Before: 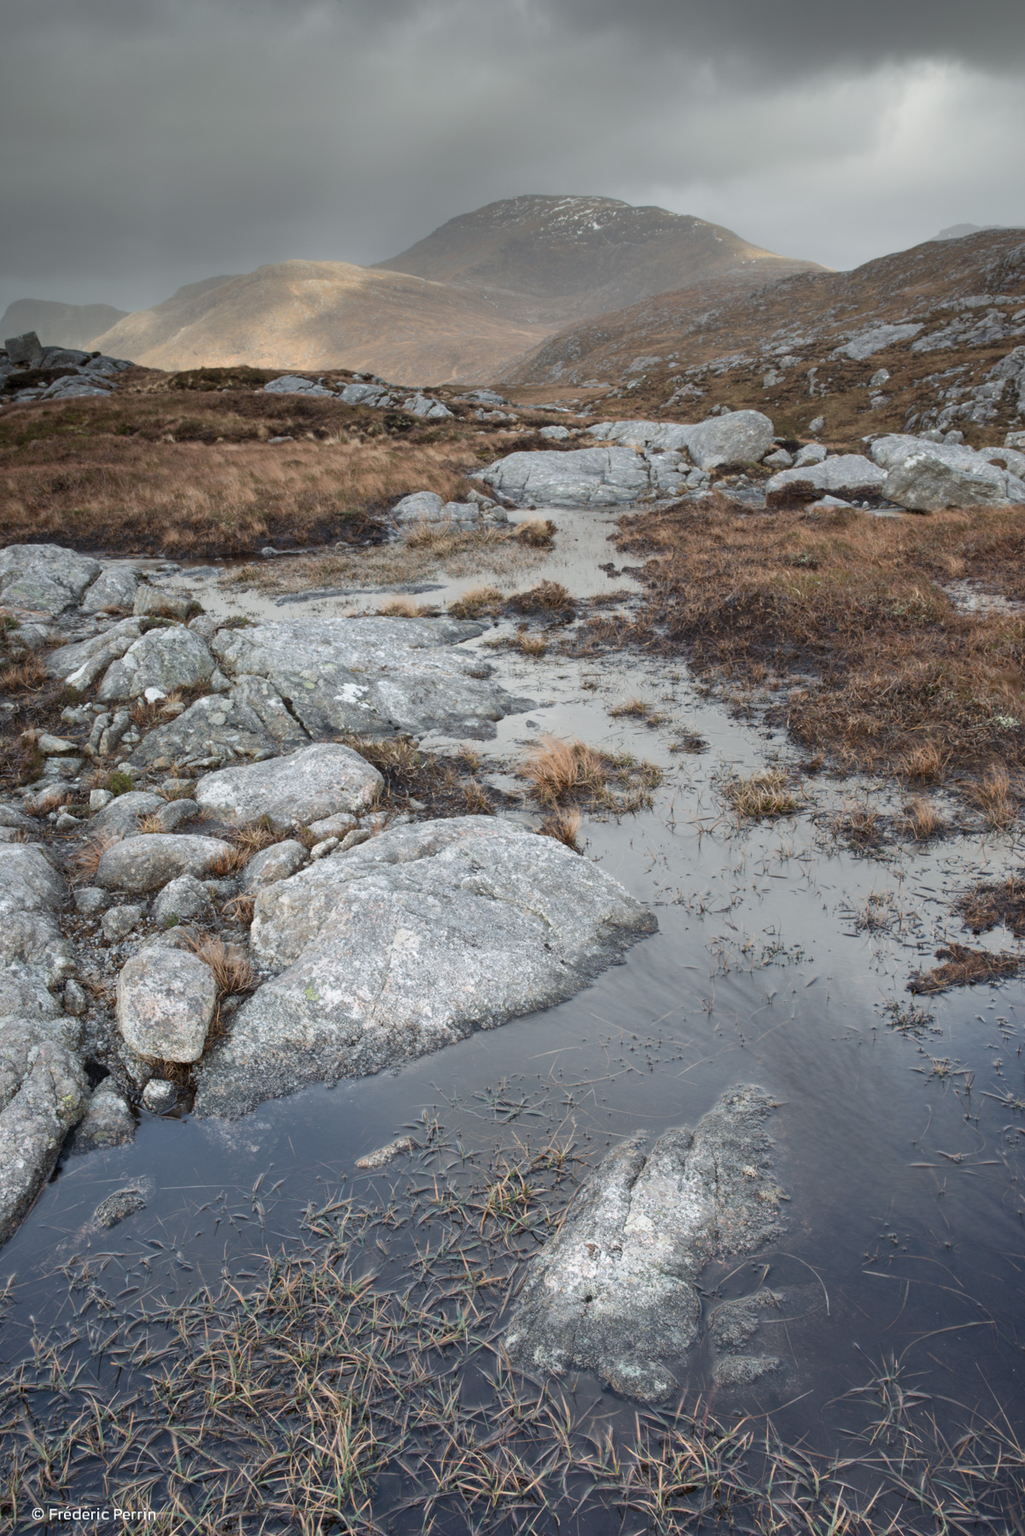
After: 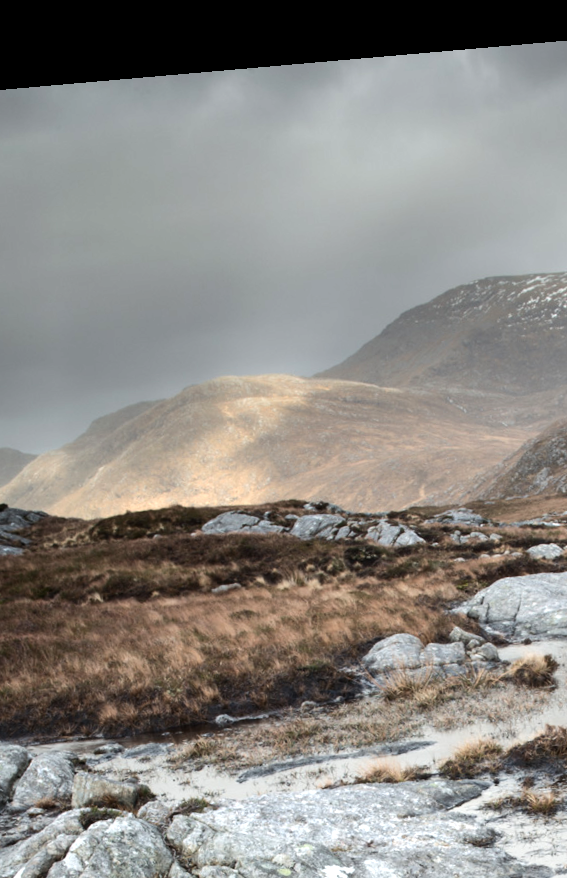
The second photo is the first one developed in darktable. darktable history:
rotate and perspective: rotation -4.98°, automatic cropping off
crop and rotate: left 10.817%, top 0.062%, right 47.194%, bottom 53.626%
tone equalizer: -8 EV -0.75 EV, -7 EV -0.7 EV, -6 EV -0.6 EV, -5 EV -0.4 EV, -3 EV 0.4 EV, -2 EV 0.6 EV, -1 EV 0.7 EV, +0 EV 0.75 EV, edges refinement/feathering 500, mask exposure compensation -1.57 EV, preserve details no
